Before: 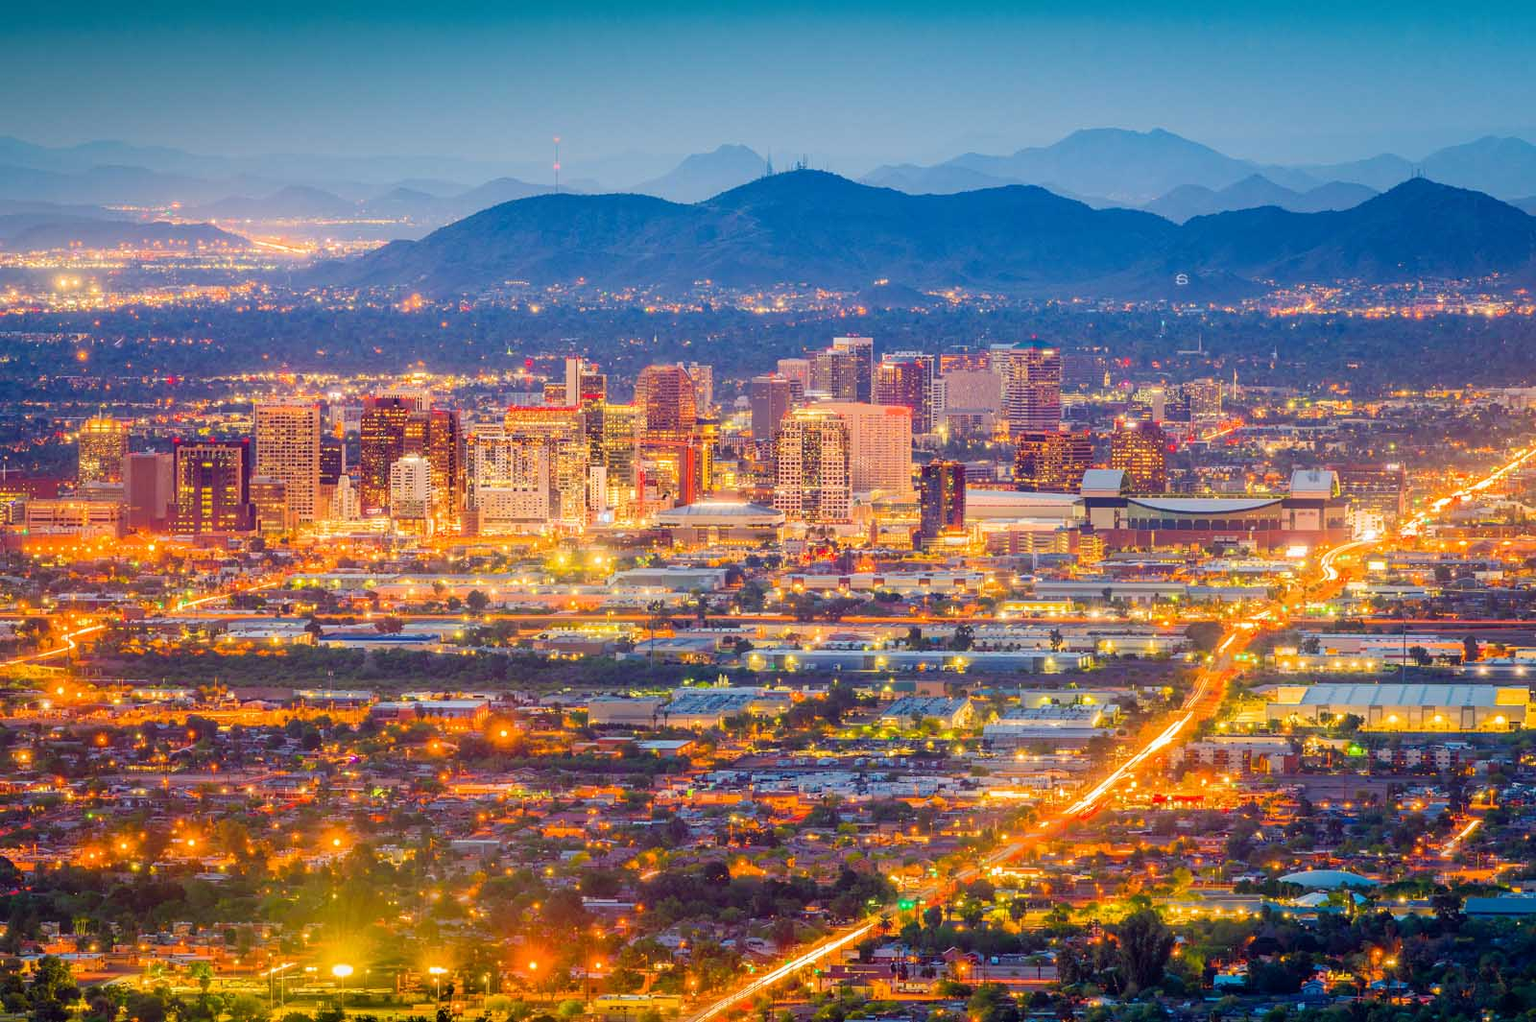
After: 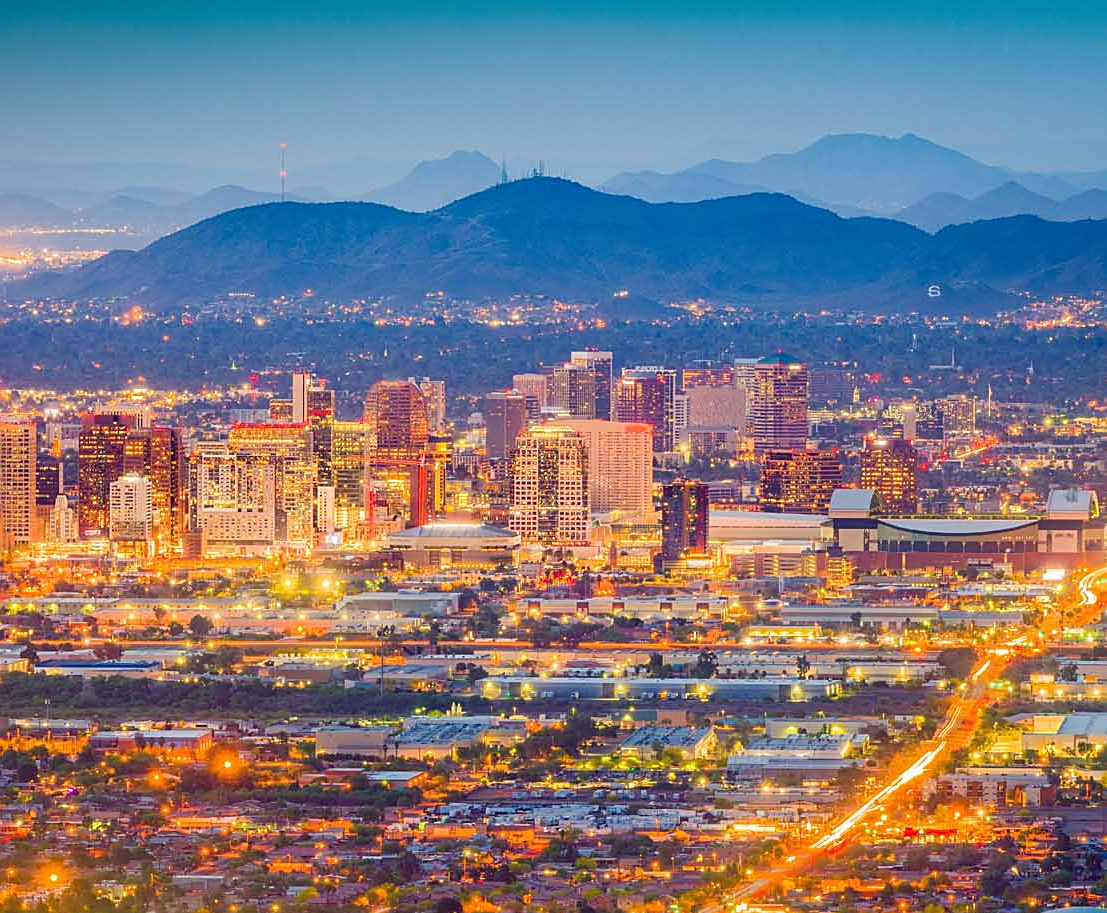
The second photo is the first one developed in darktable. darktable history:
sharpen: on, module defaults
shadows and highlights: shadows 20.73, highlights -36.78, soften with gaussian
crop: left 18.619%, right 12.147%, bottom 14.267%
levels: mode automatic, levels [0, 0.43, 0.984]
